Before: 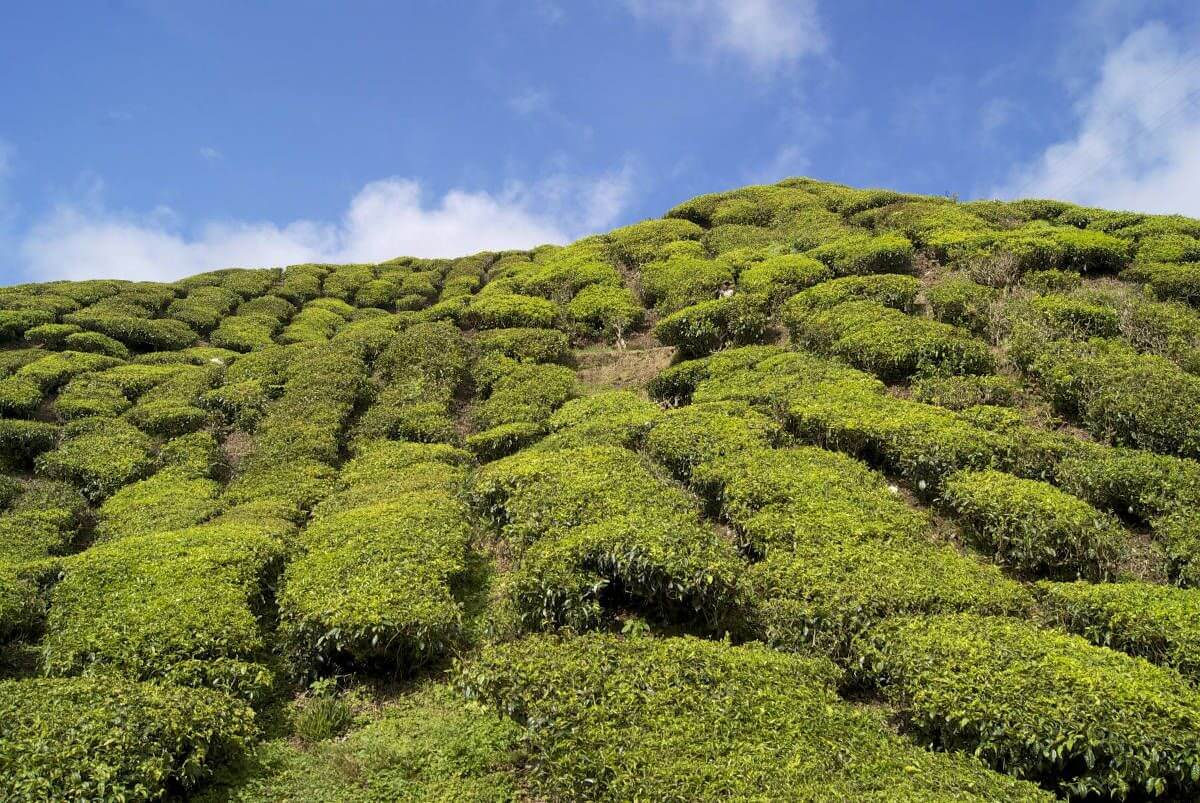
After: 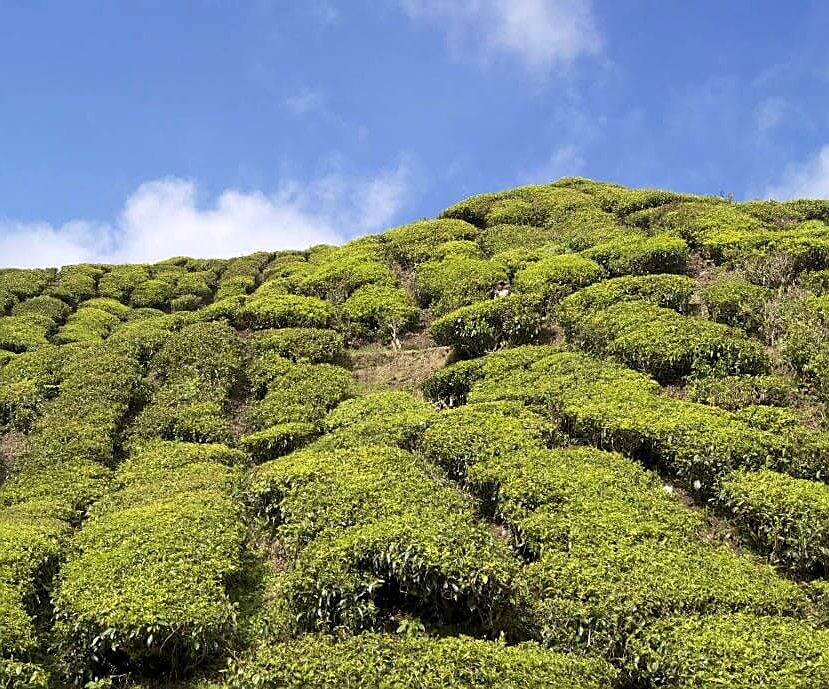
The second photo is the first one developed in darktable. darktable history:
color zones: curves: ch1 [(0, 0.469) (0.01, 0.469) (0.12, 0.446) (0.248, 0.469) (0.5, 0.5) (0.748, 0.5) (0.99, 0.469) (1, 0.469)], mix 26.37%
sharpen: on, module defaults
crop: left 18.787%, right 12.104%, bottom 14.1%
levels: levels [0, 0.476, 0.951]
